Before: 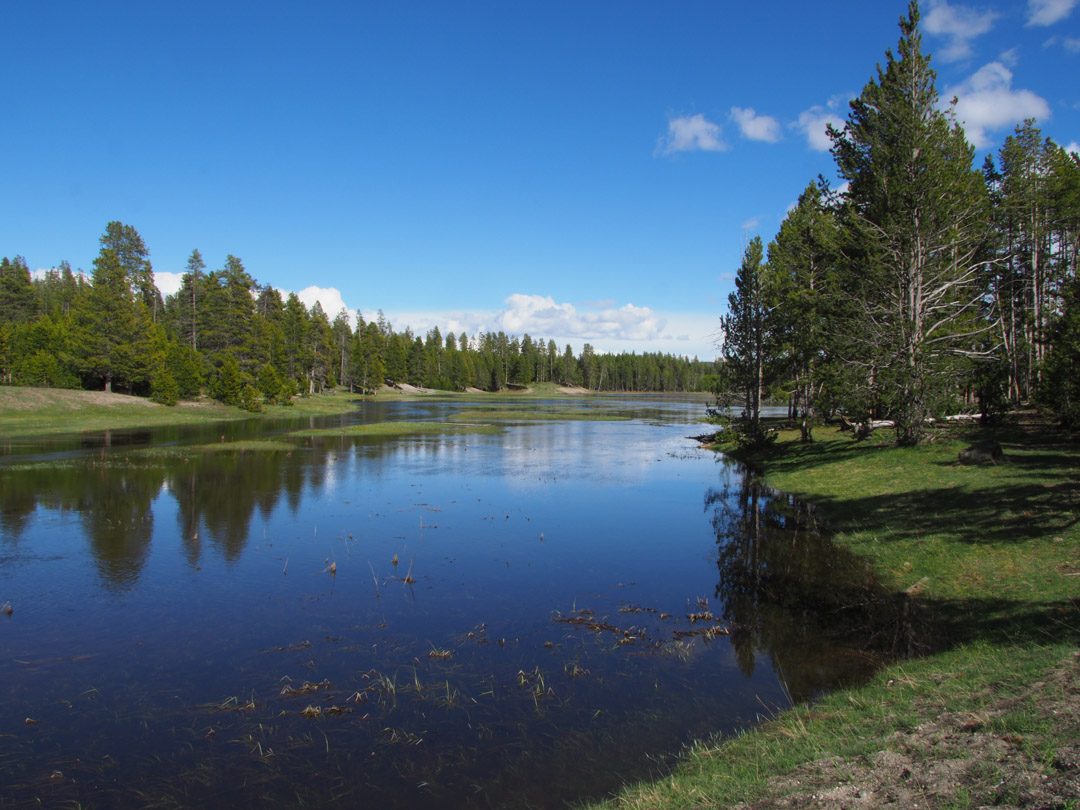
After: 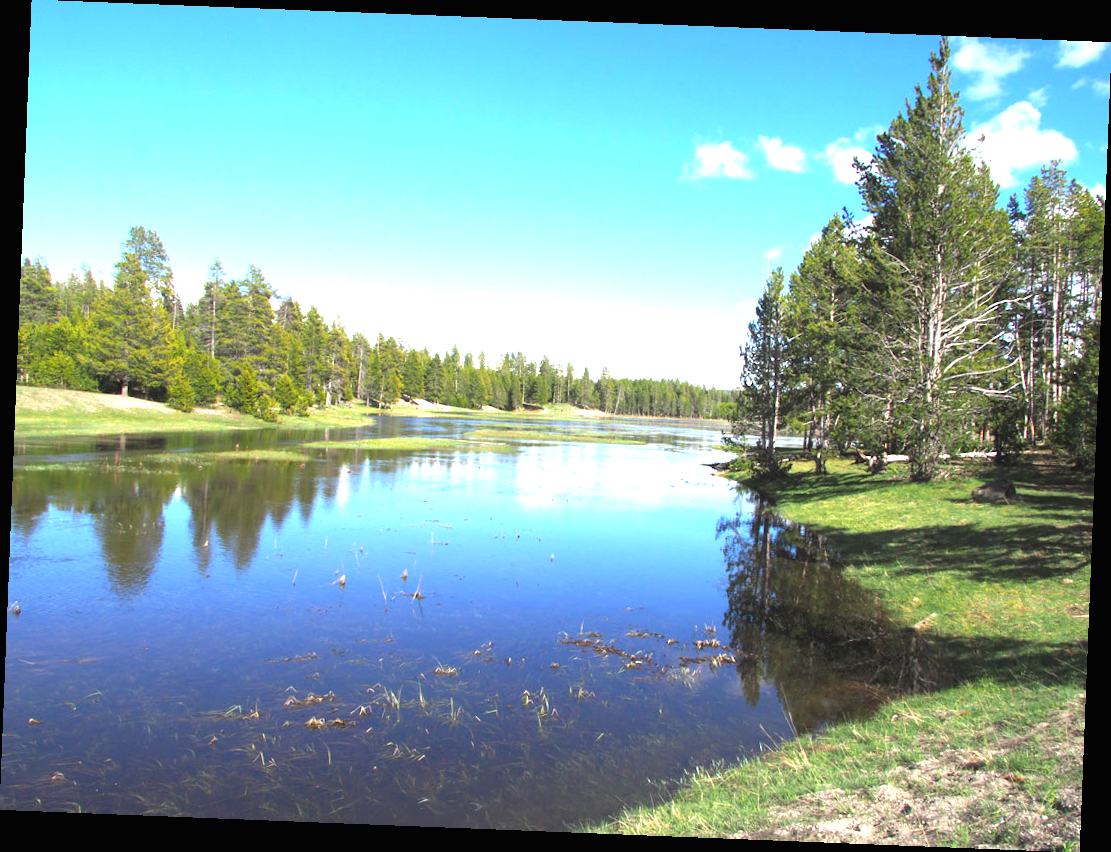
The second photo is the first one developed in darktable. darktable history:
rotate and perspective: rotation 2.27°, automatic cropping off
exposure: black level correction 0, exposure 2.088 EV, compensate exposure bias true, compensate highlight preservation false
